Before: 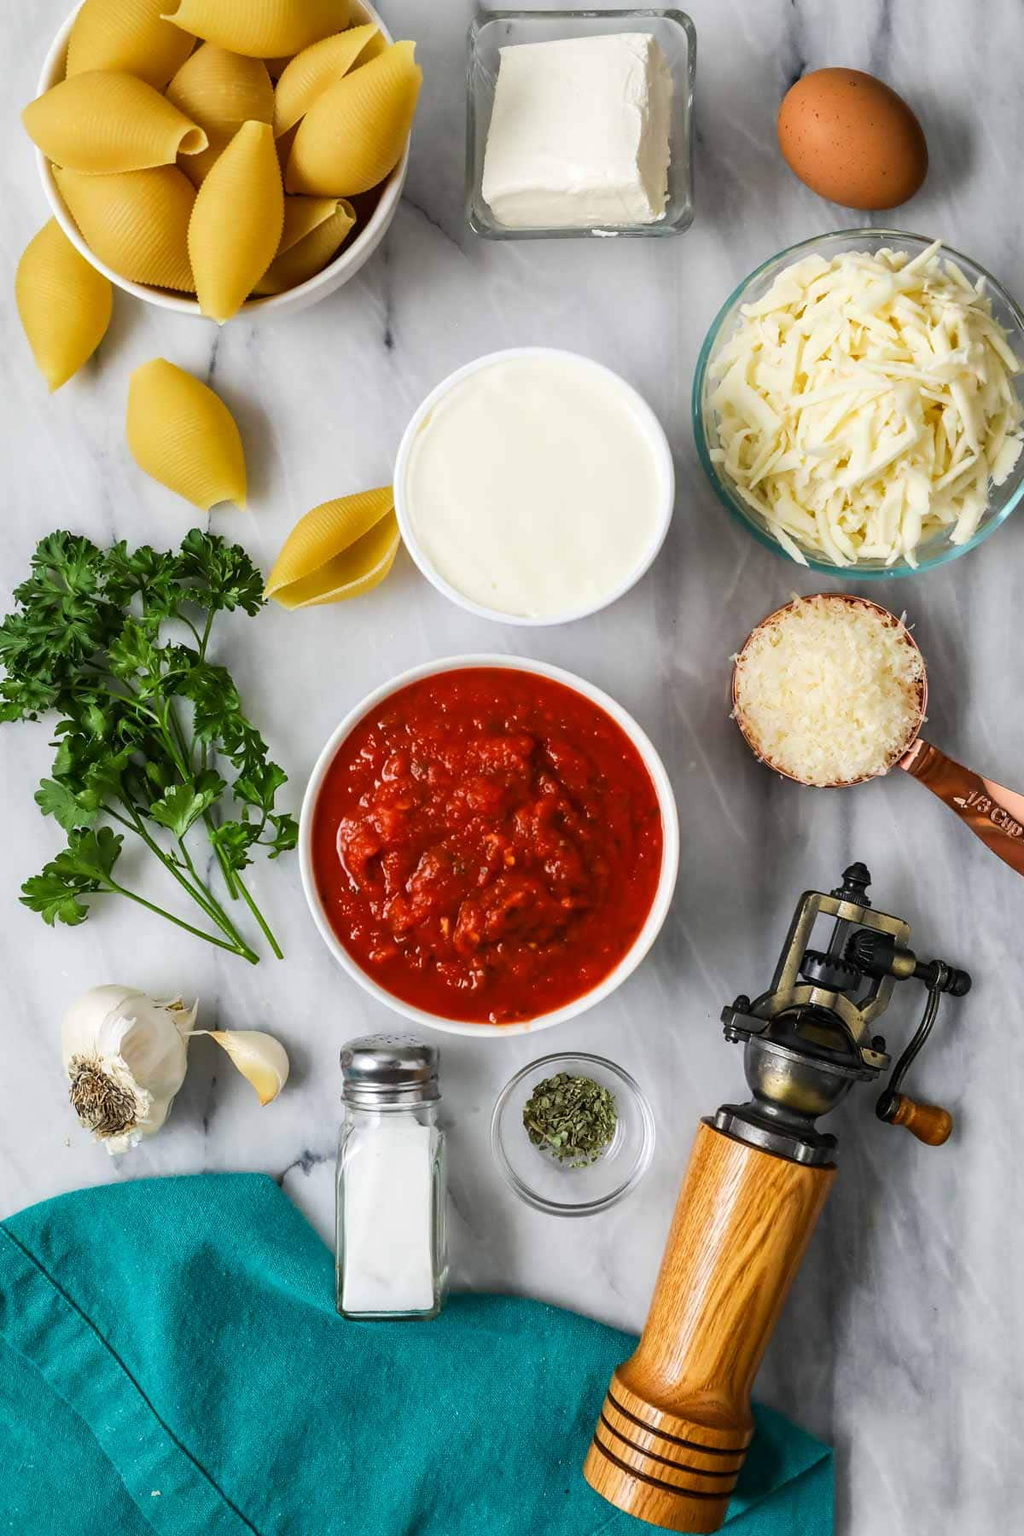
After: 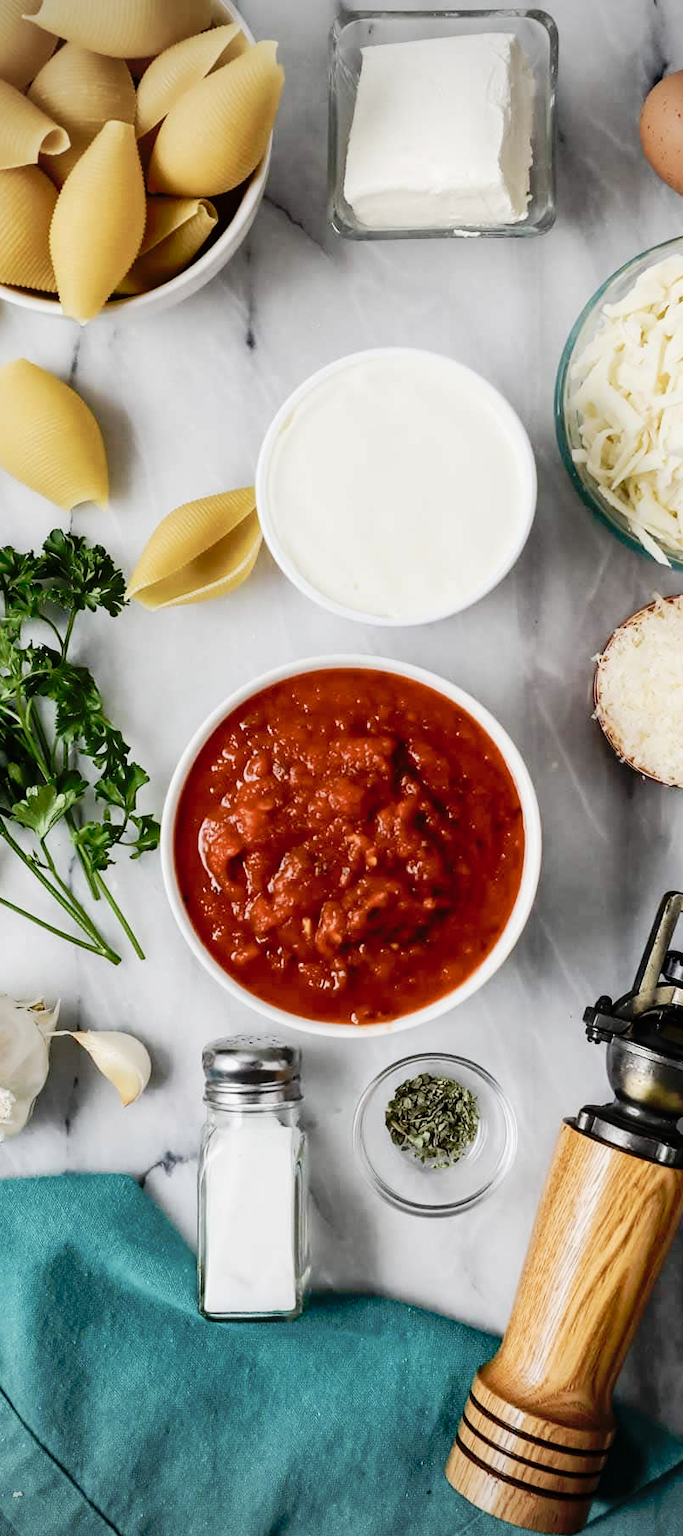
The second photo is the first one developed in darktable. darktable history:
contrast brightness saturation: contrast 0.098, saturation -0.305
vignetting: on, module defaults
tone curve: curves: ch0 [(0, 0) (0.105, 0.044) (0.195, 0.128) (0.283, 0.283) (0.384, 0.404) (0.485, 0.531) (0.635, 0.7) (0.832, 0.858) (1, 0.977)]; ch1 [(0, 0) (0.161, 0.092) (0.35, 0.33) (0.379, 0.401) (0.448, 0.478) (0.498, 0.503) (0.531, 0.537) (0.586, 0.563) (0.687, 0.648) (1, 1)]; ch2 [(0, 0) (0.359, 0.372) (0.437, 0.437) (0.483, 0.484) (0.53, 0.515) (0.556, 0.553) (0.635, 0.589) (1, 1)], preserve colors none
crop and rotate: left 13.578%, right 19.711%
shadows and highlights: shadows 37.55, highlights -27.08, soften with gaussian
